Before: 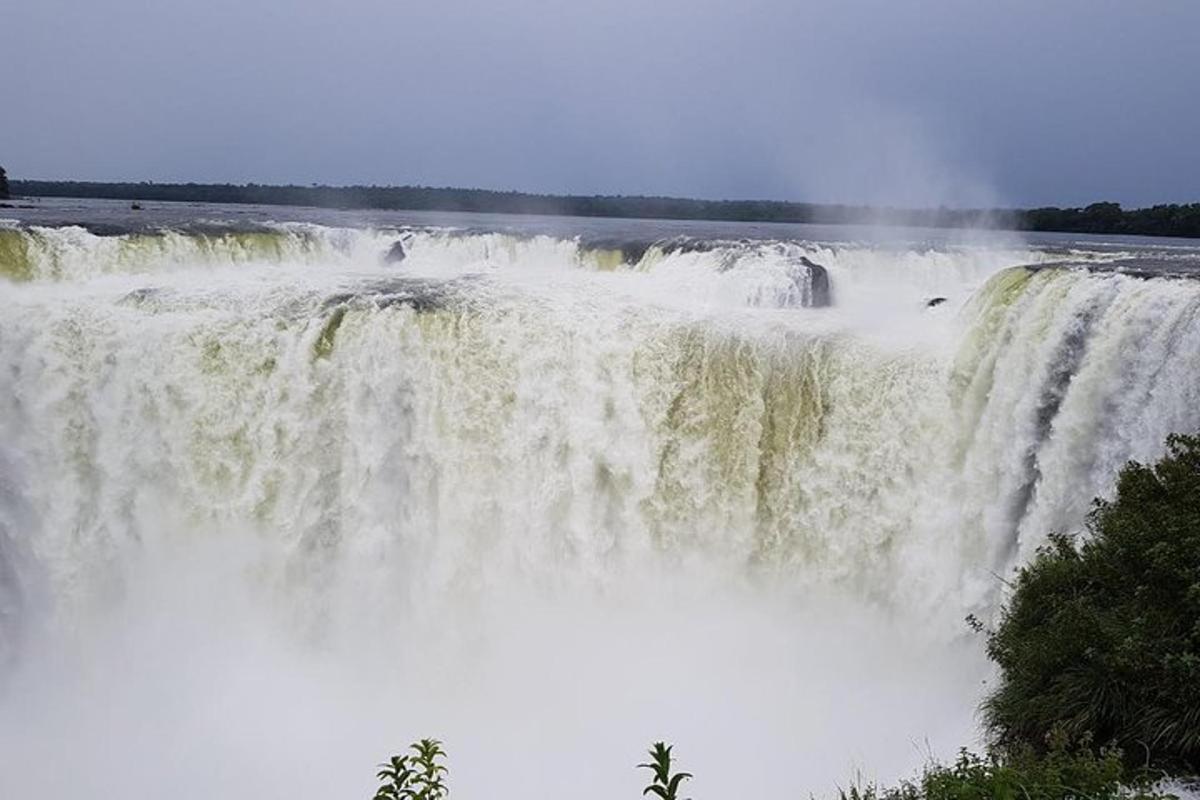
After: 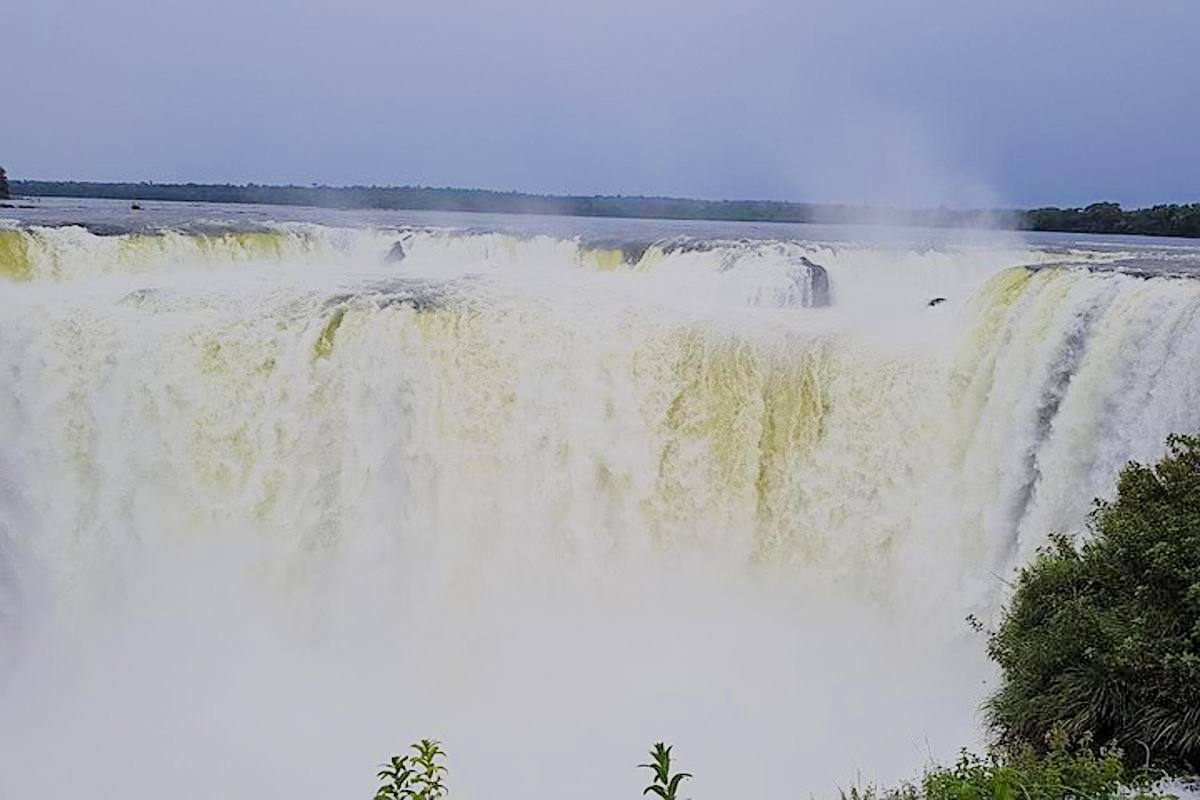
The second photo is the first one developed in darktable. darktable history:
exposure: black level correction 0, exposure 1.125 EV, compensate exposure bias true, compensate highlight preservation false
filmic rgb: white relative exposure 8 EV, threshold 3 EV, hardness 2.44, latitude 10.07%, contrast 0.72, highlights saturation mix 10%, shadows ↔ highlights balance 1.38%, color science v4 (2020), enable highlight reconstruction true
sharpen: on, module defaults
